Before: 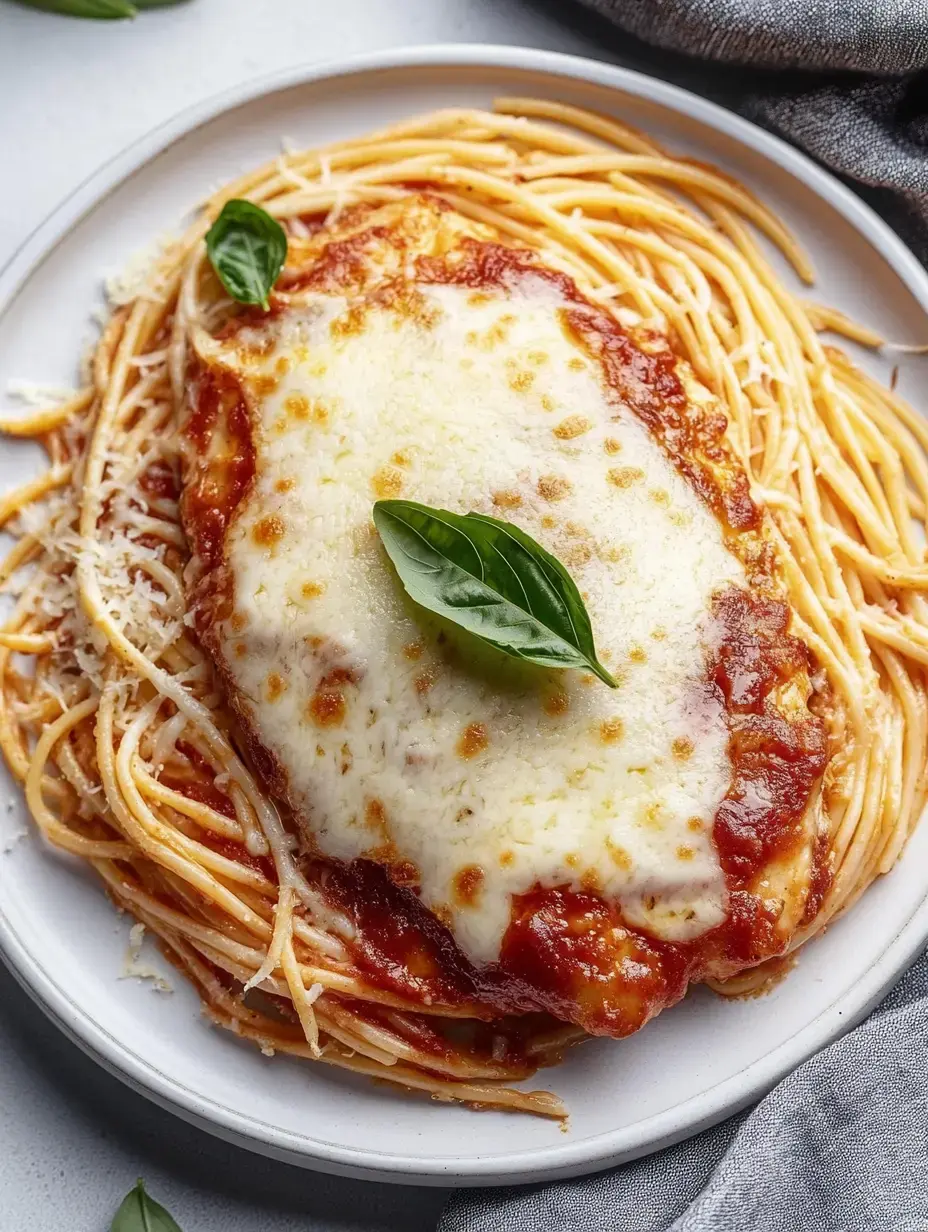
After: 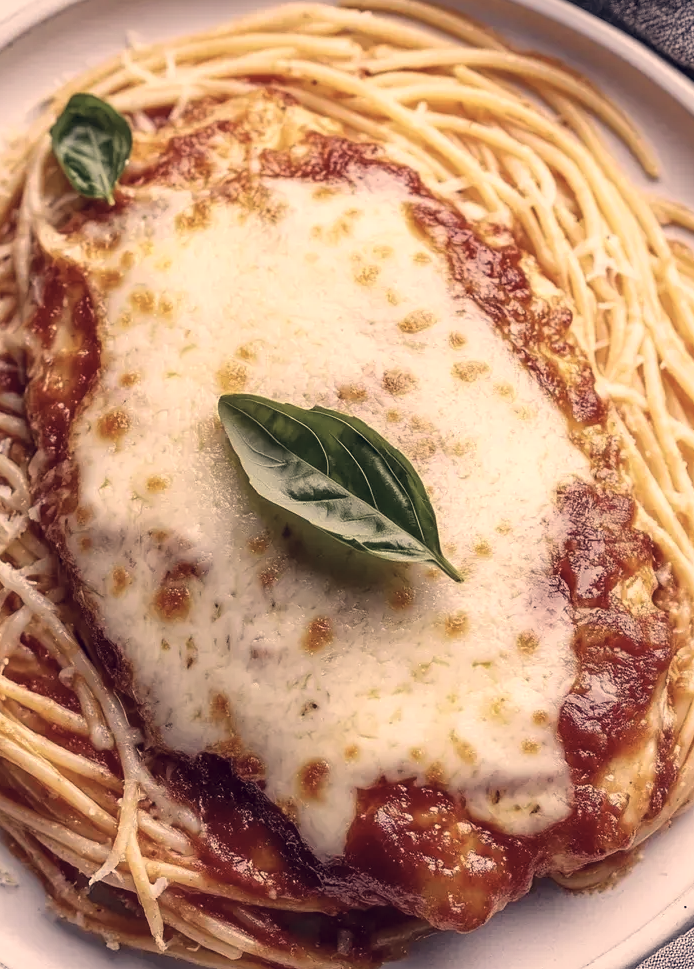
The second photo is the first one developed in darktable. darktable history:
contrast equalizer: y [[0.6 ×6], [0.55 ×6], [0 ×6], [0 ×6], [0 ×6]], mix 0.131
color correction: highlights a* 20.28, highlights b* 27.58, shadows a* 3.38, shadows b* -17.18, saturation 0.753
crop: left 16.721%, top 8.652%, right 8.411%, bottom 12.656%
color zones: curves: ch0 [(0, 0.5) (0.143, 0.5) (0.286, 0.5) (0.429, 0.504) (0.571, 0.5) (0.714, 0.509) (0.857, 0.5) (1, 0.5)]; ch1 [(0, 0.425) (0.143, 0.425) (0.286, 0.375) (0.429, 0.405) (0.571, 0.5) (0.714, 0.47) (0.857, 0.425) (1, 0.435)]; ch2 [(0, 0.5) (0.143, 0.5) (0.286, 0.5) (0.429, 0.517) (0.571, 0.5) (0.714, 0.51) (0.857, 0.5) (1, 0.5)]
